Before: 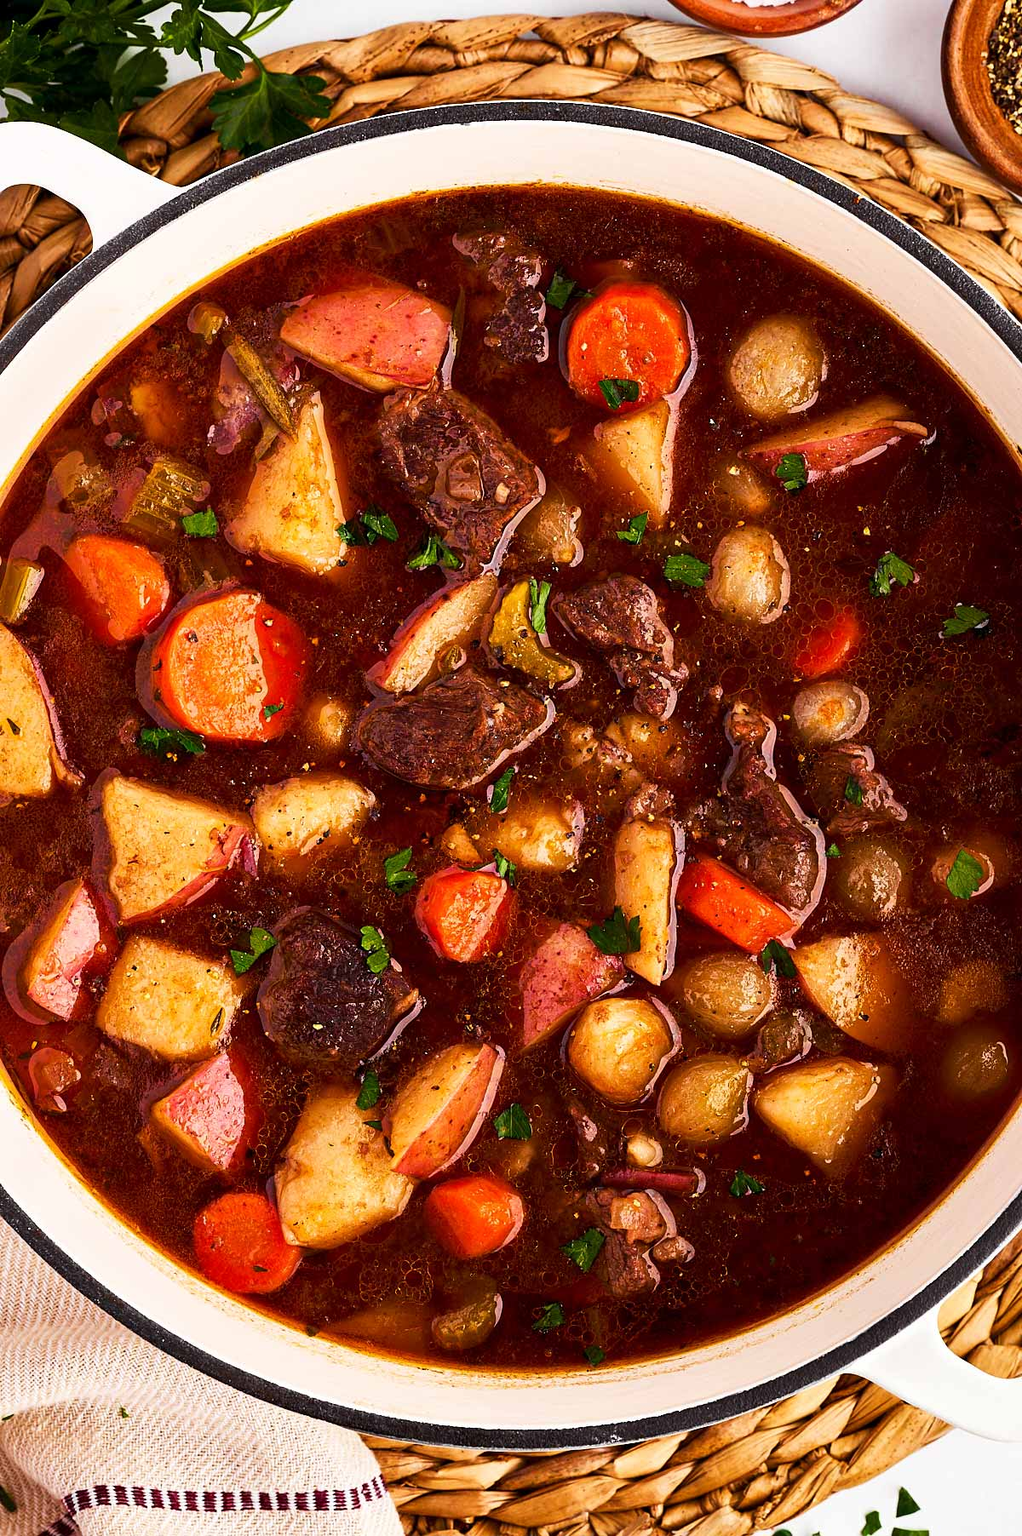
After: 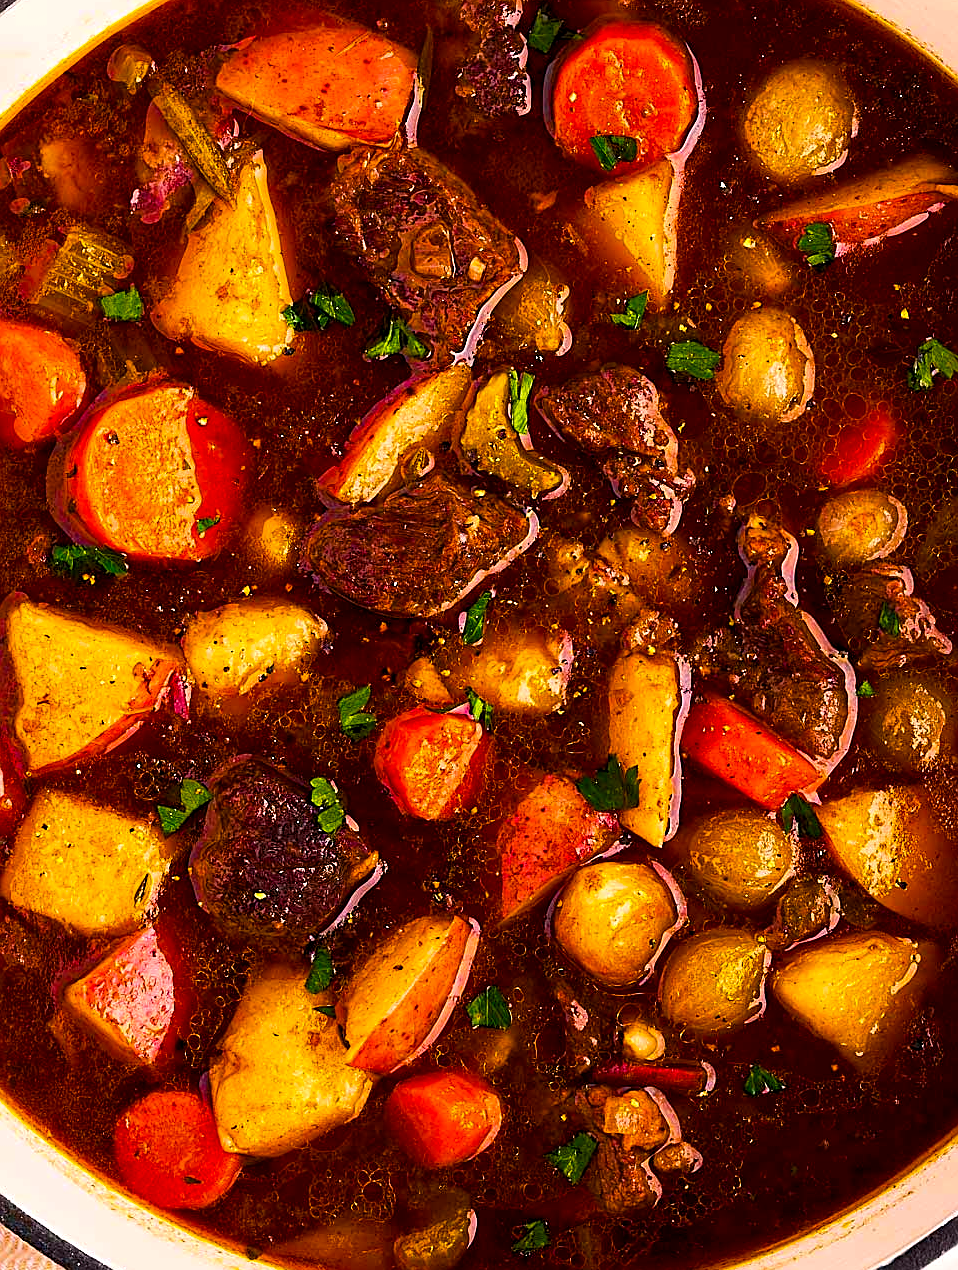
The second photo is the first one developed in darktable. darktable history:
crop: left 9.43%, top 17.211%, right 10.667%, bottom 12.387%
sharpen: on, module defaults
color balance rgb: shadows lift › chroma 2.016%, shadows lift › hue 248.03°, highlights gain › chroma 0.912%, highlights gain › hue 25.18°, linear chroma grading › shadows 10.08%, linear chroma grading › highlights 9.231%, linear chroma grading › global chroma 15.367%, linear chroma grading › mid-tones 14.565%, perceptual saturation grading › global saturation 25.911%, global vibrance 14.505%
local contrast: highlights 102%, shadows 102%, detail 120%, midtone range 0.2
